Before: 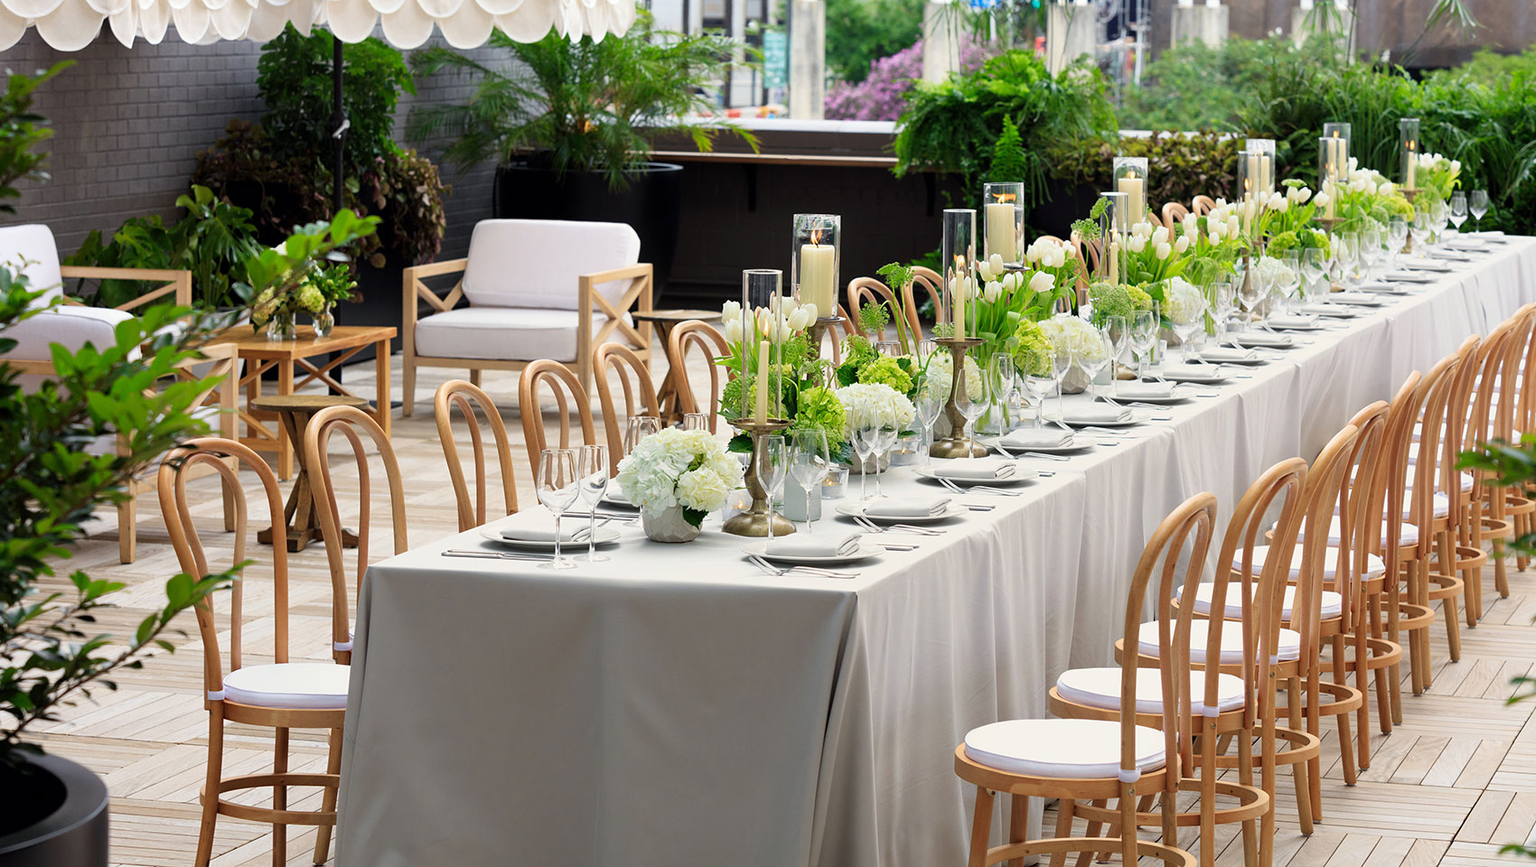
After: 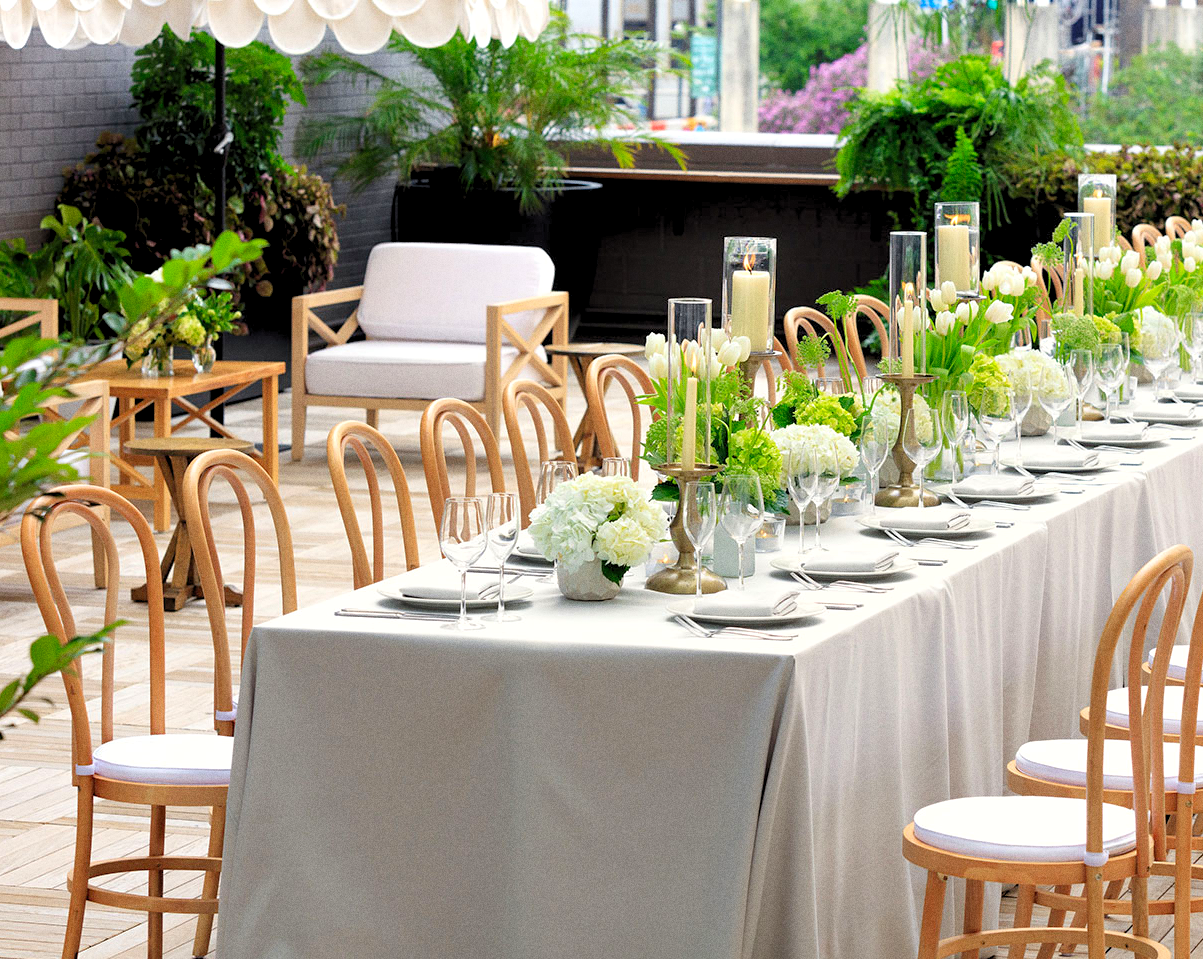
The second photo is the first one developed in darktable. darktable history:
crop and rotate: left 9.061%, right 20.142%
levels: black 3.83%, white 90.64%, levels [0.044, 0.416, 0.908]
grain: on, module defaults
shadows and highlights: shadows -20, white point adjustment -2, highlights -35
